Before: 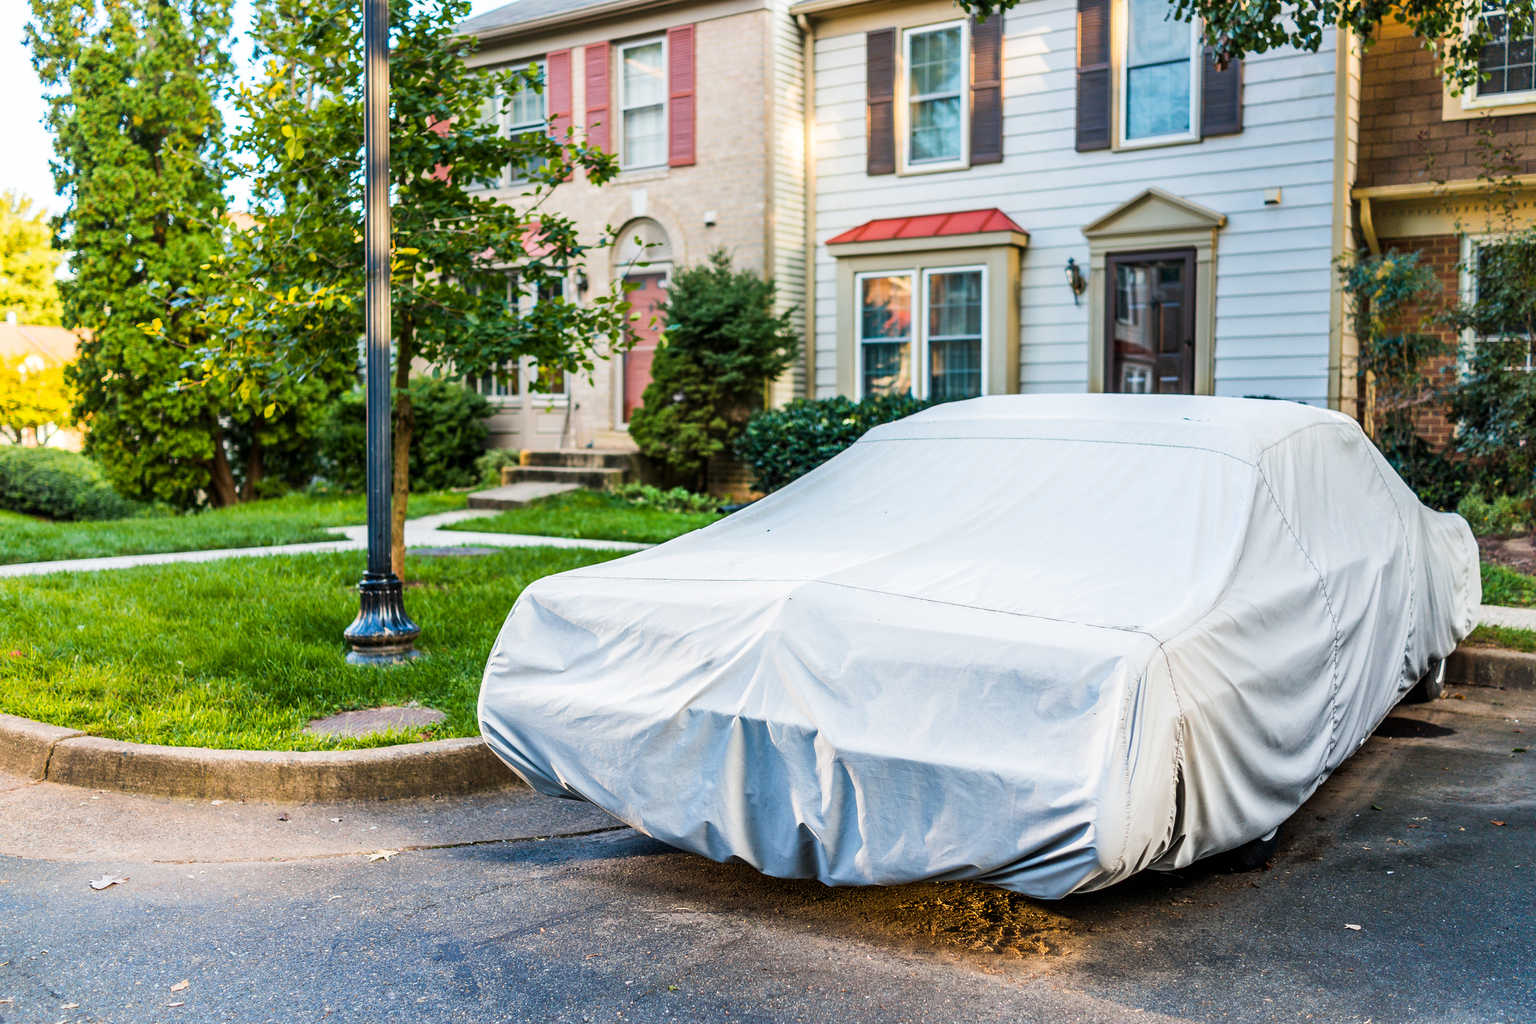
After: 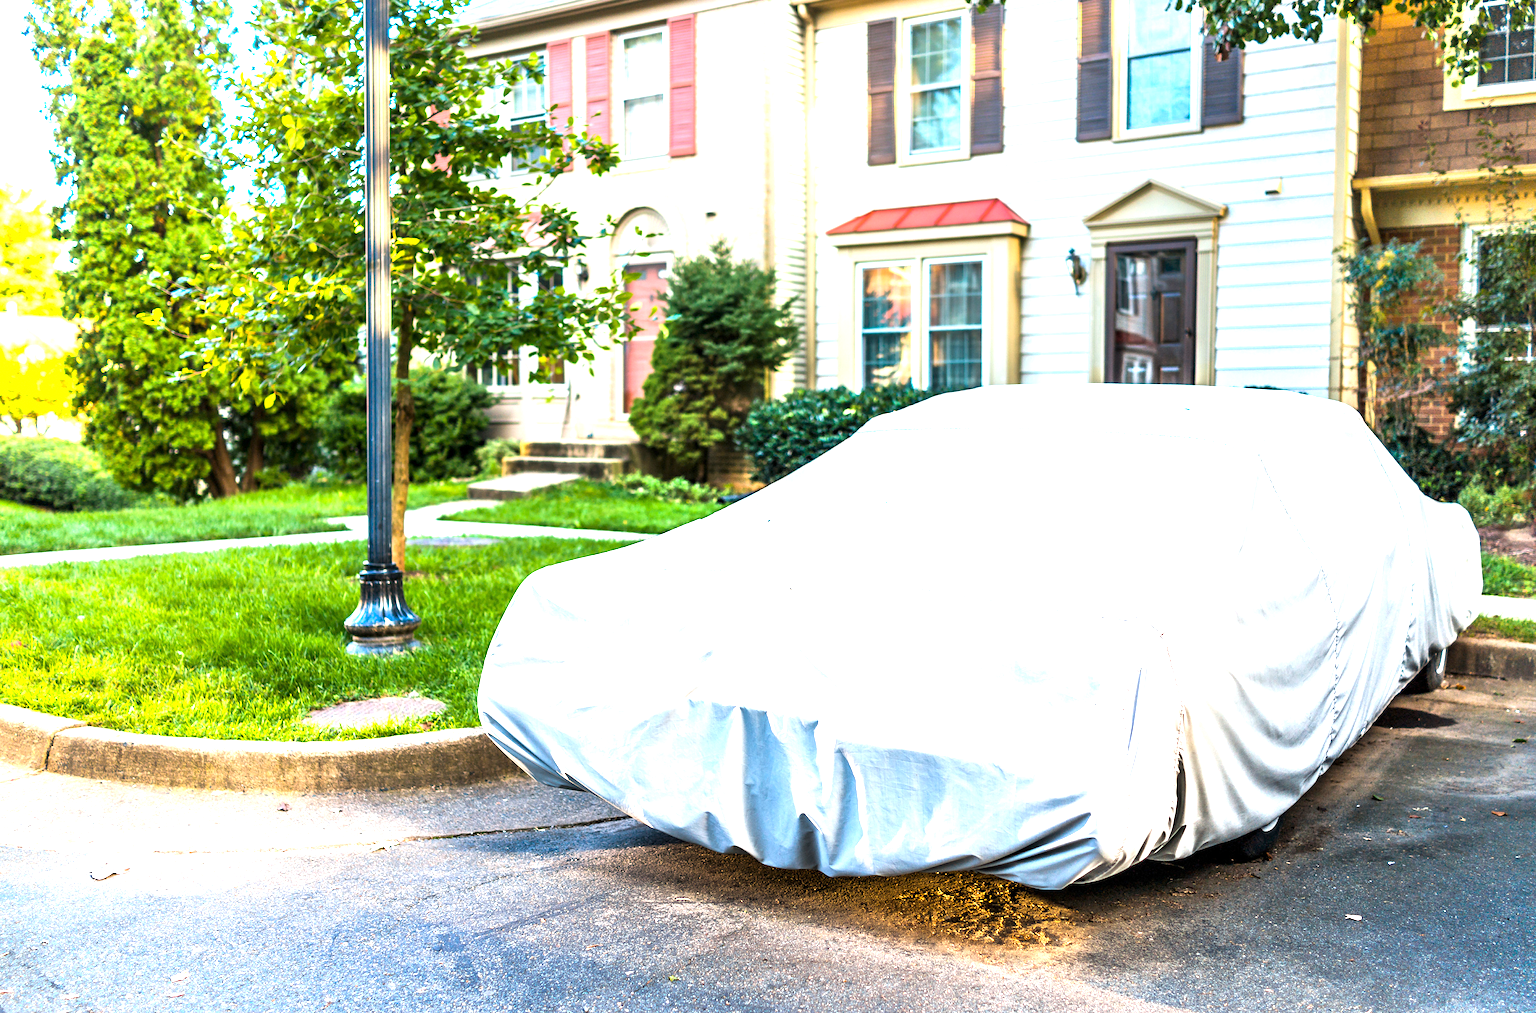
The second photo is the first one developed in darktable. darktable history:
crop: top 1.061%, right 0.015%
exposure: exposure 1.24 EV, compensate highlight preservation false
